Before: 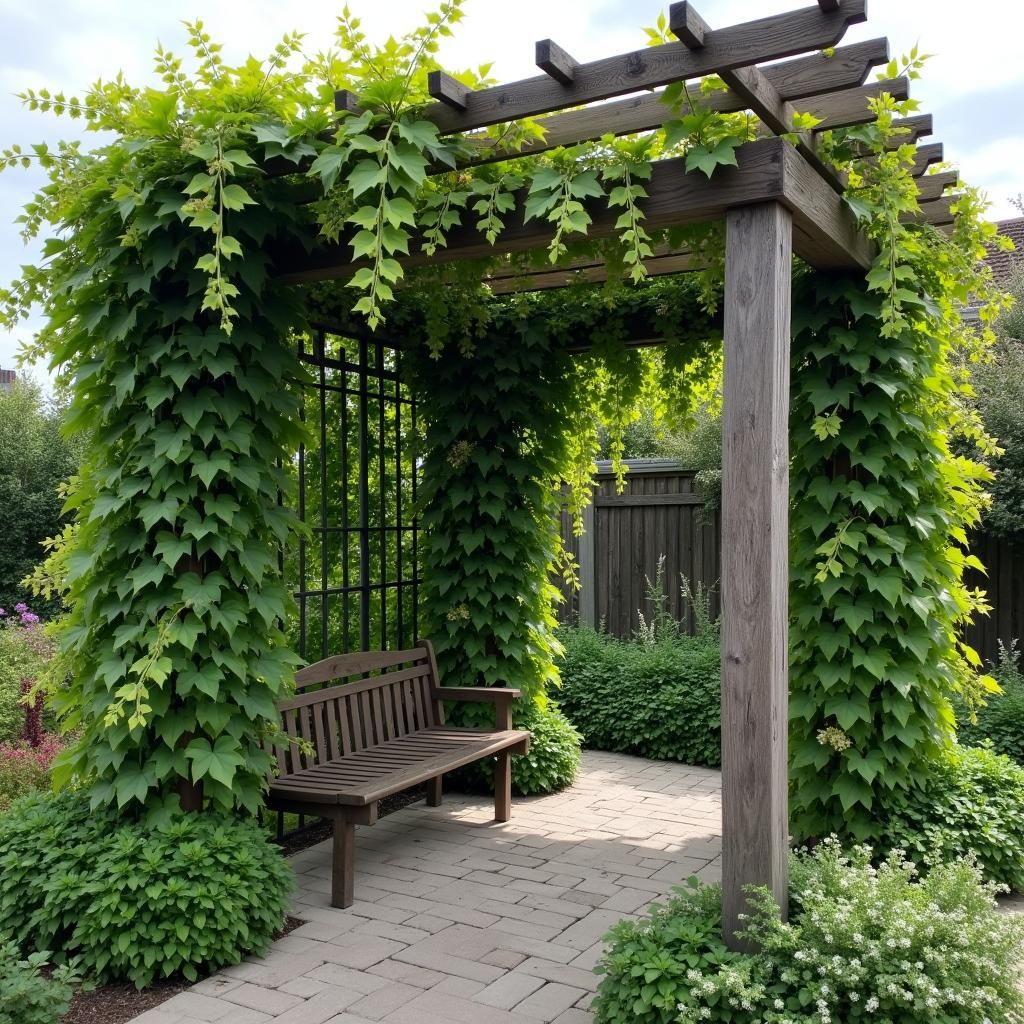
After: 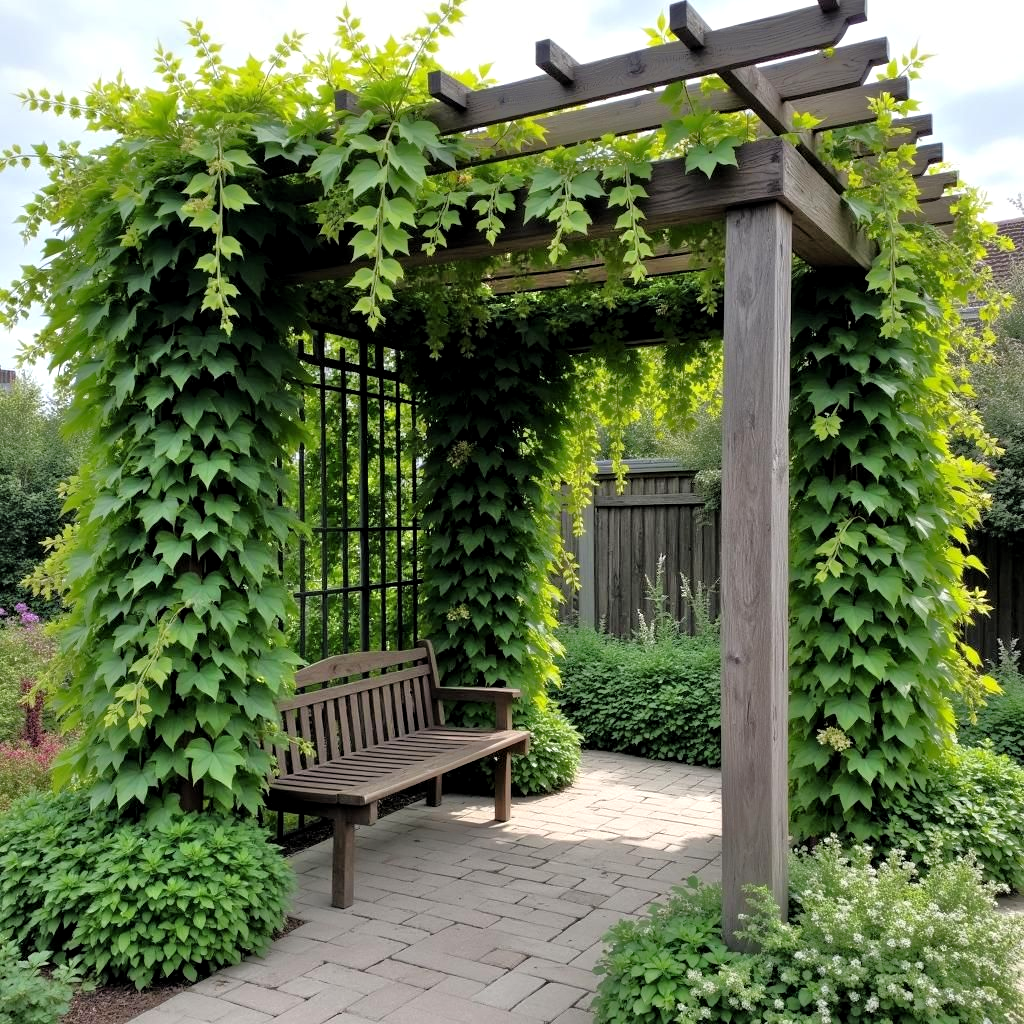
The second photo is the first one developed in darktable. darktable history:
levels: levels [0.026, 0.507, 0.987]
tone equalizer: -8 EV -0.508 EV, -7 EV -0.281 EV, -6 EV -0.114 EV, -5 EV 0.425 EV, -4 EV 0.962 EV, -3 EV 0.8 EV, -2 EV -0.006 EV, -1 EV 0.133 EV, +0 EV -0.028 EV, mask exposure compensation -0.489 EV
